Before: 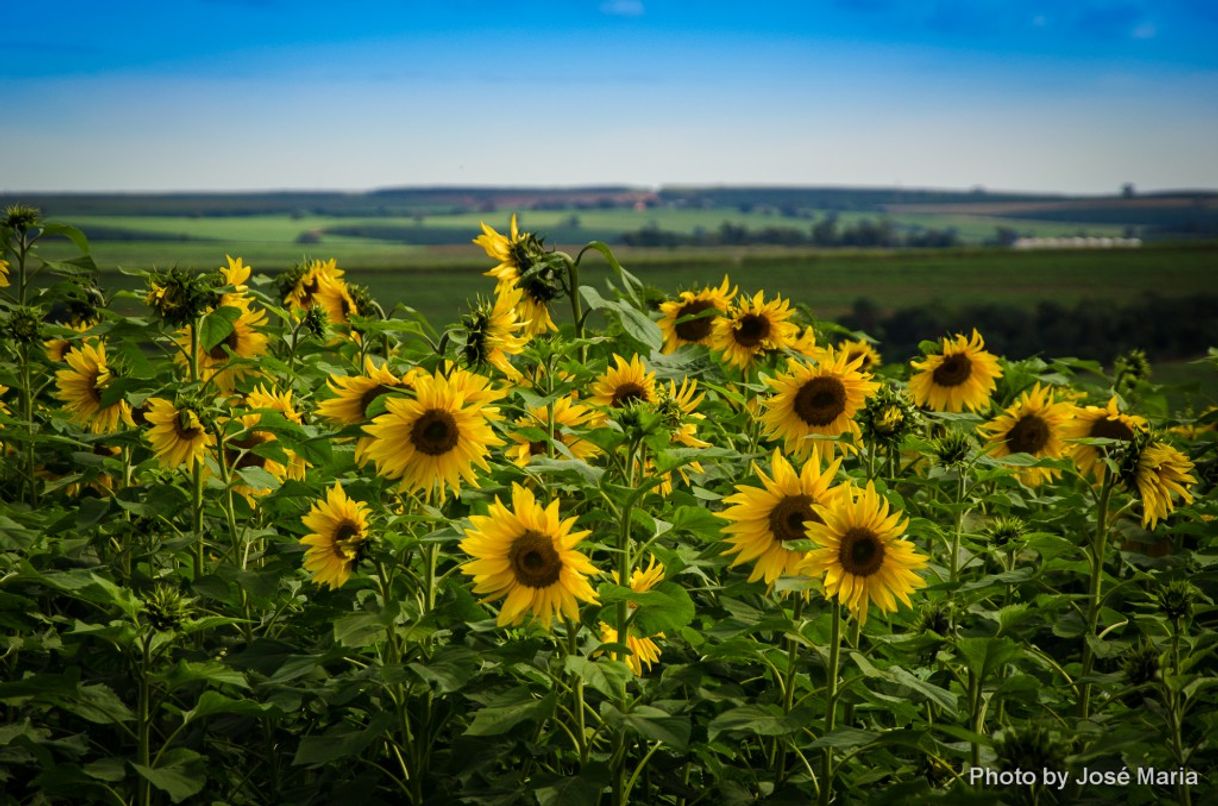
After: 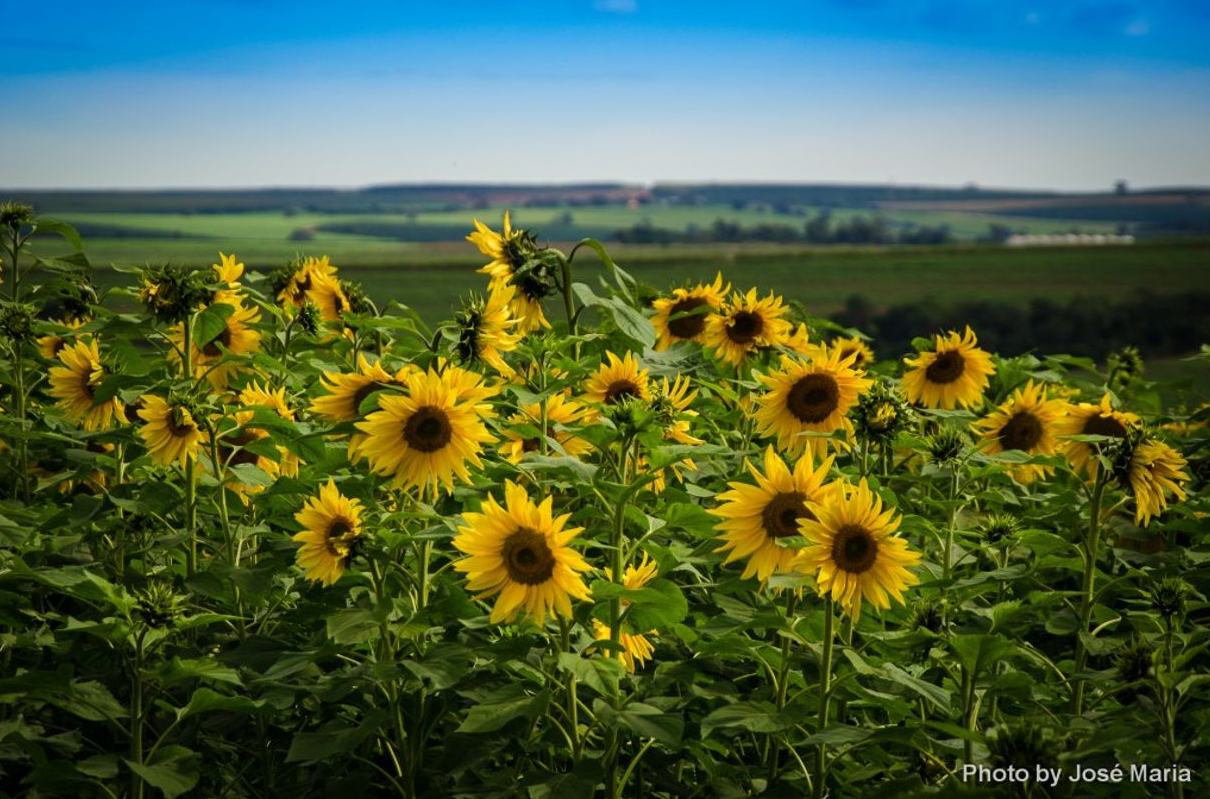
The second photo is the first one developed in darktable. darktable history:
crop and rotate: left 0.593%, top 0.398%, bottom 0.351%
